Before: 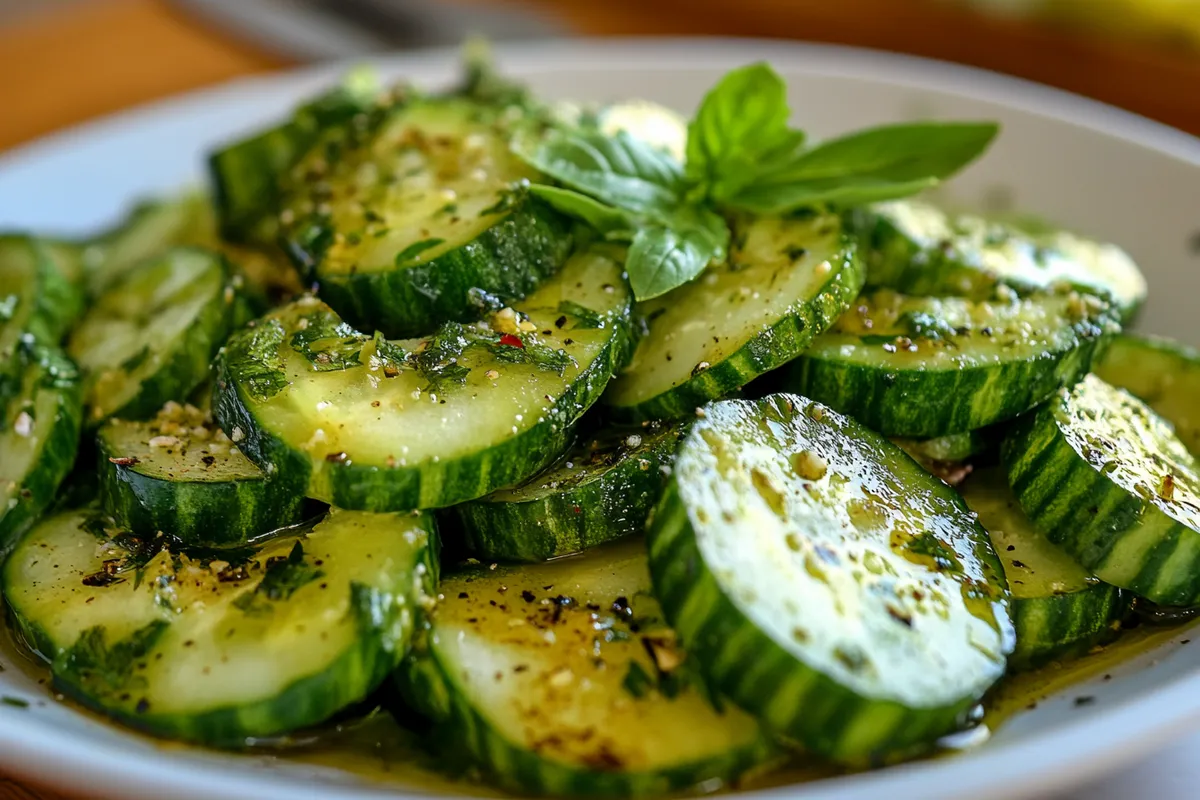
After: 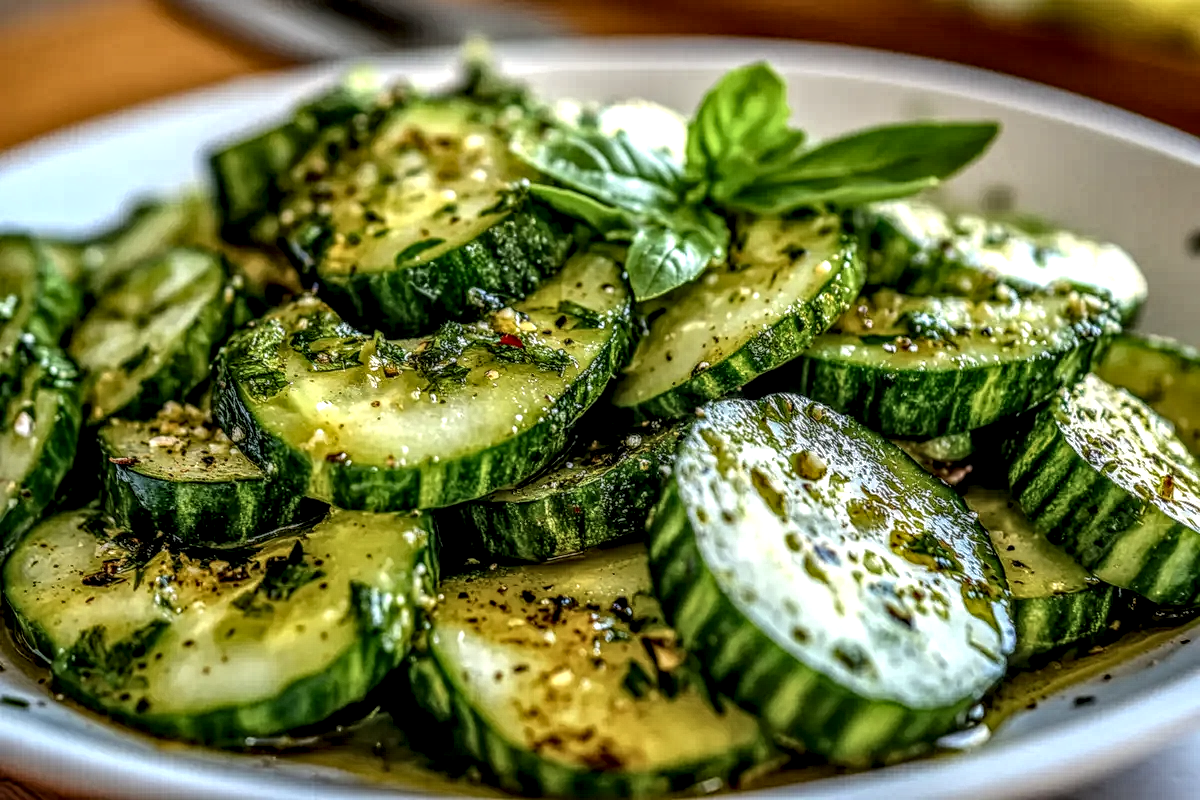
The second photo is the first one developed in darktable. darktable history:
local contrast: highlights 0%, shadows 6%, detail 299%, midtone range 0.307
